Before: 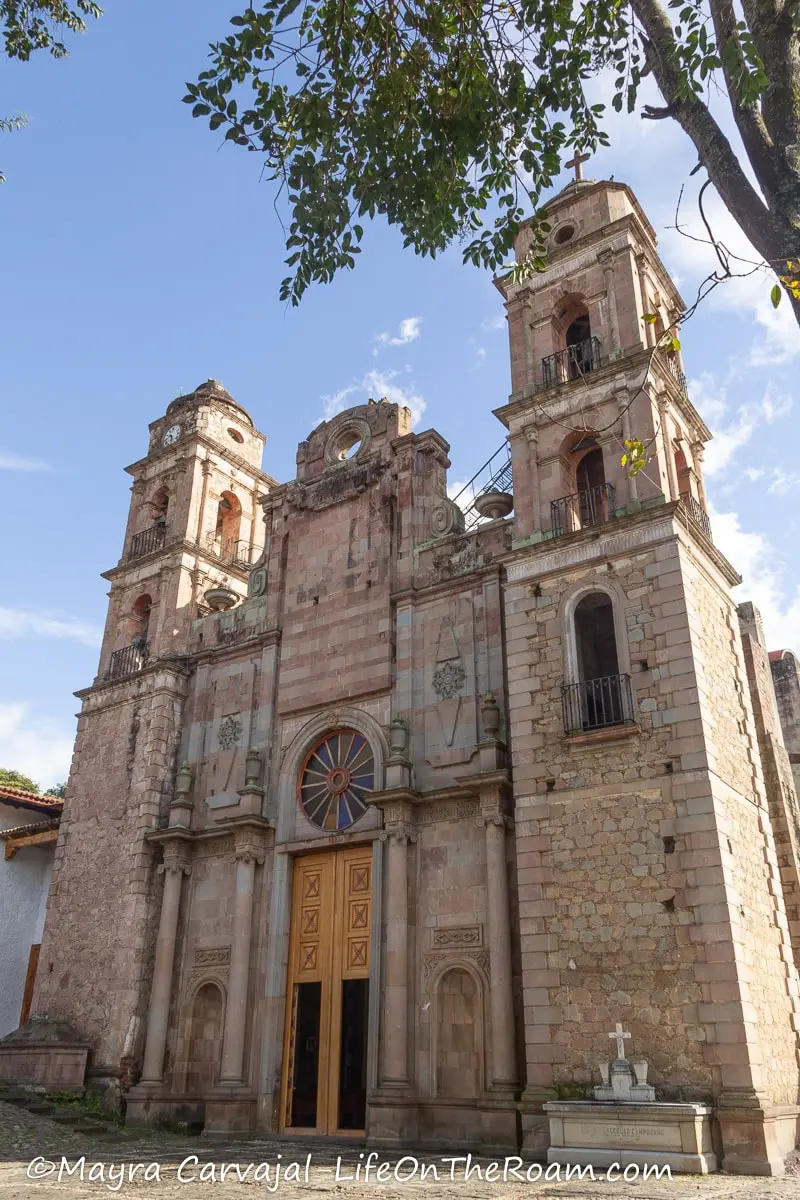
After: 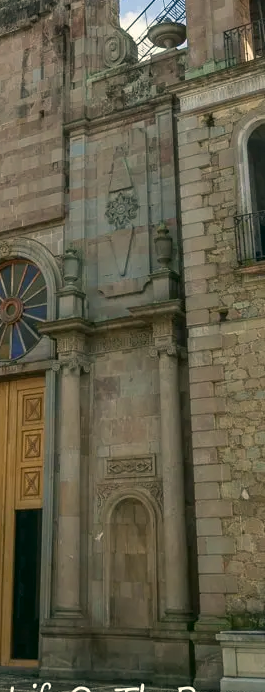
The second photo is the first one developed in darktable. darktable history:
crop: left 40.878%, top 39.176%, right 25.993%, bottom 3.081%
color correction: highlights a* -0.482, highlights b* 9.48, shadows a* -9.48, shadows b* 0.803
